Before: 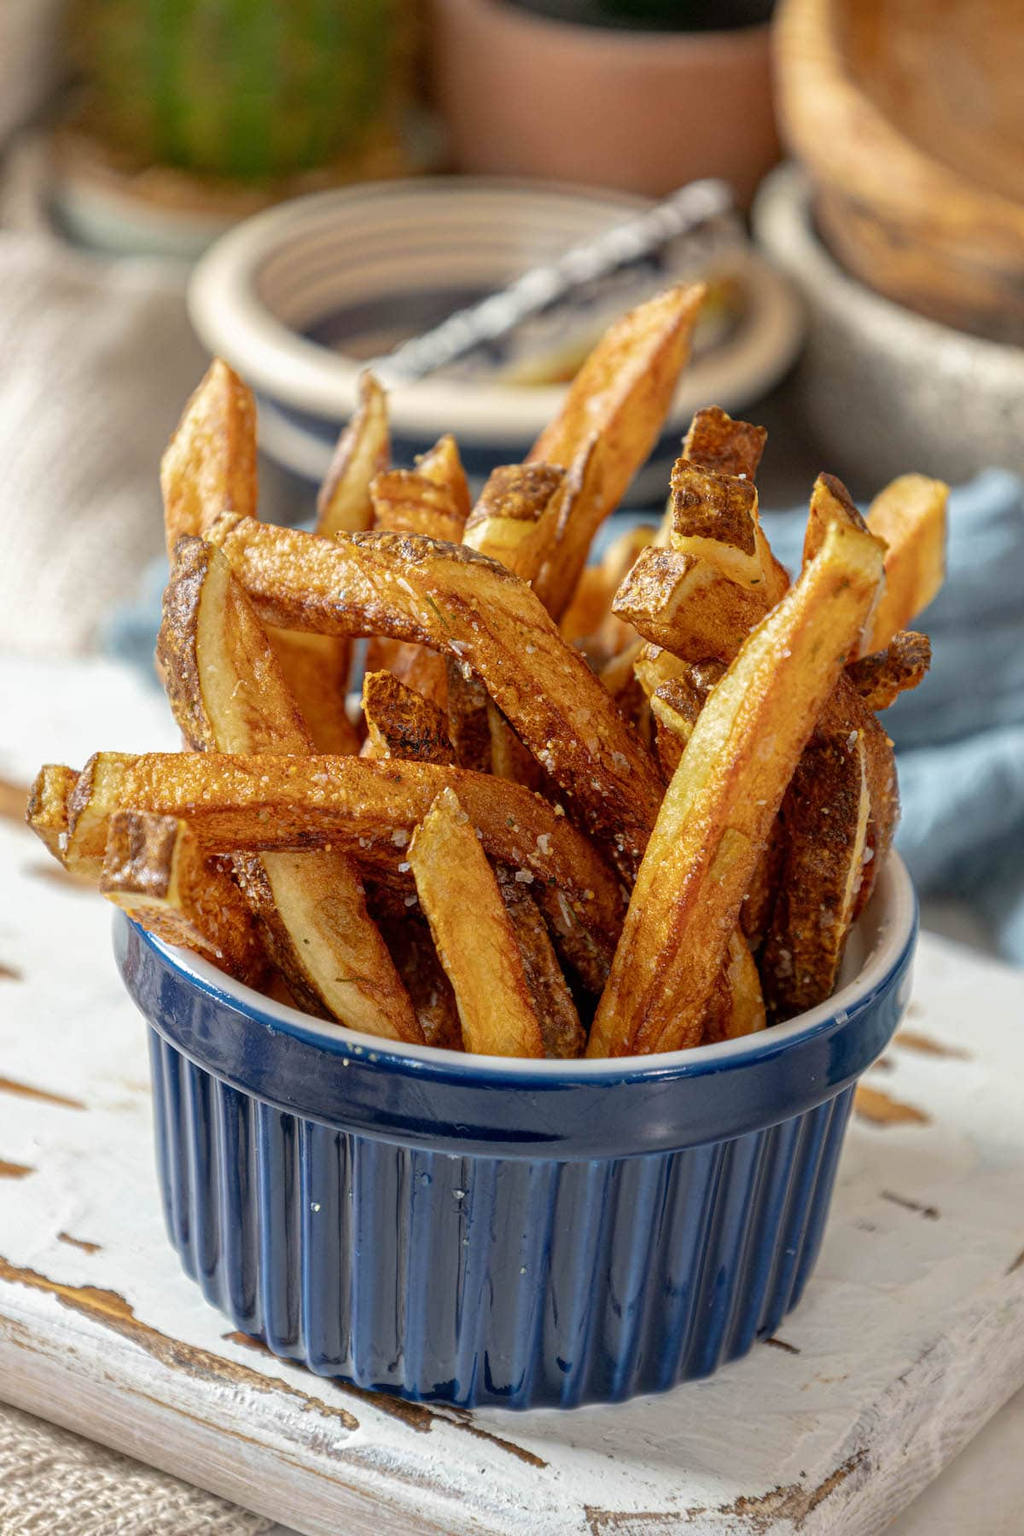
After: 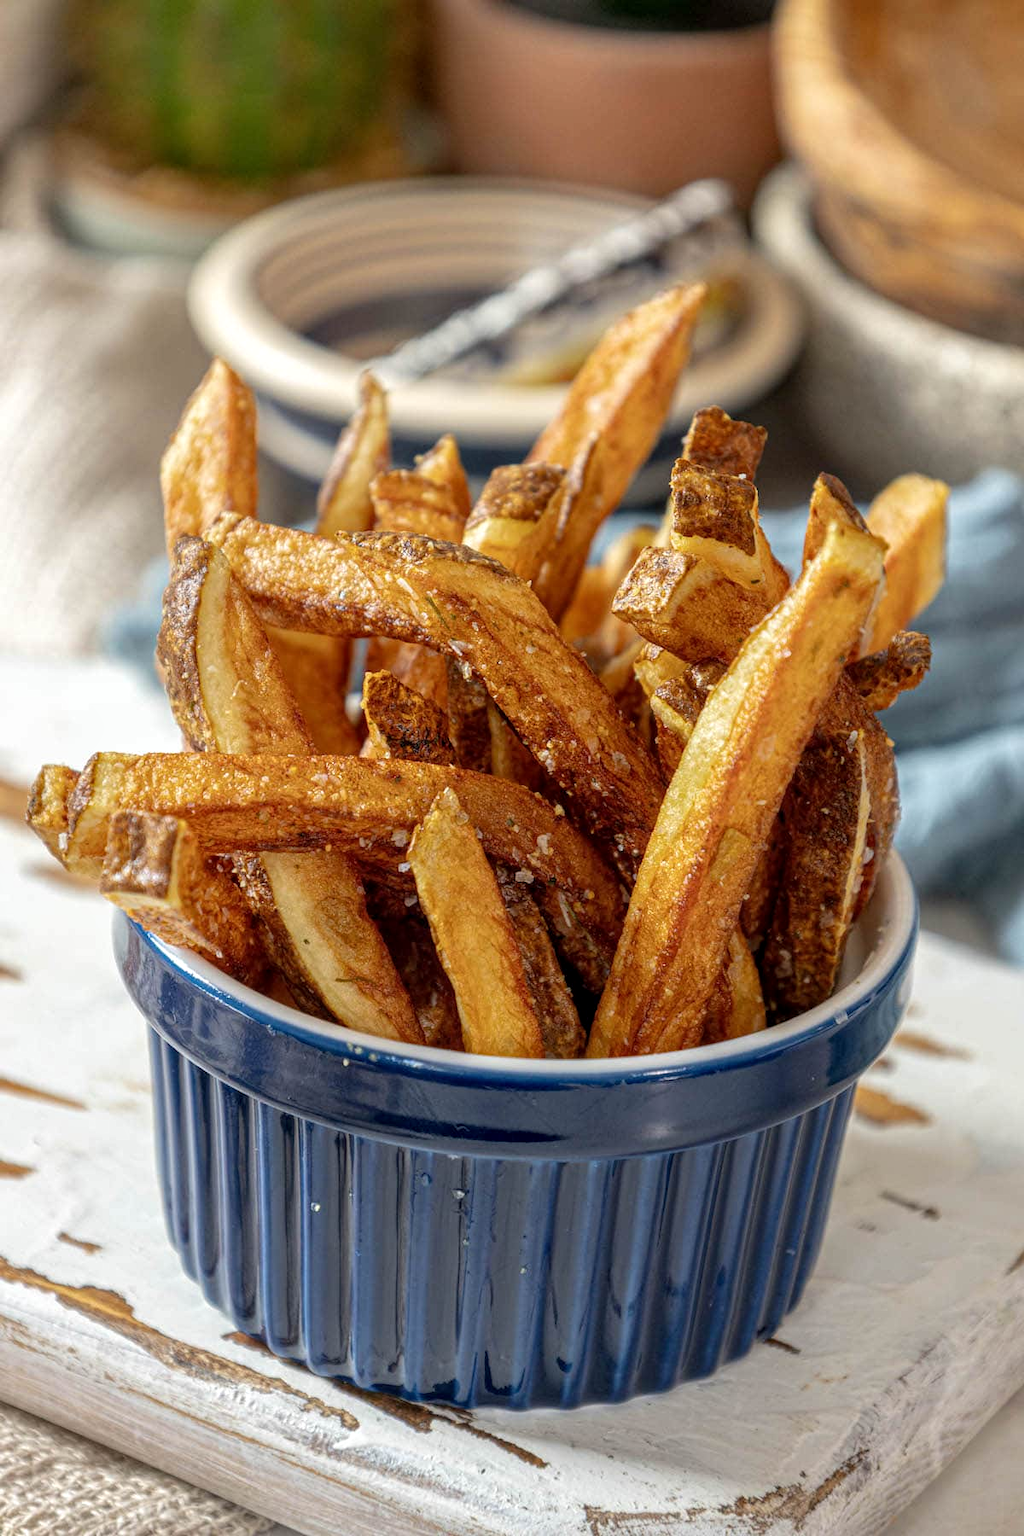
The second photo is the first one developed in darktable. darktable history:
local contrast: highlights 106%, shadows 97%, detail 119%, midtone range 0.2
